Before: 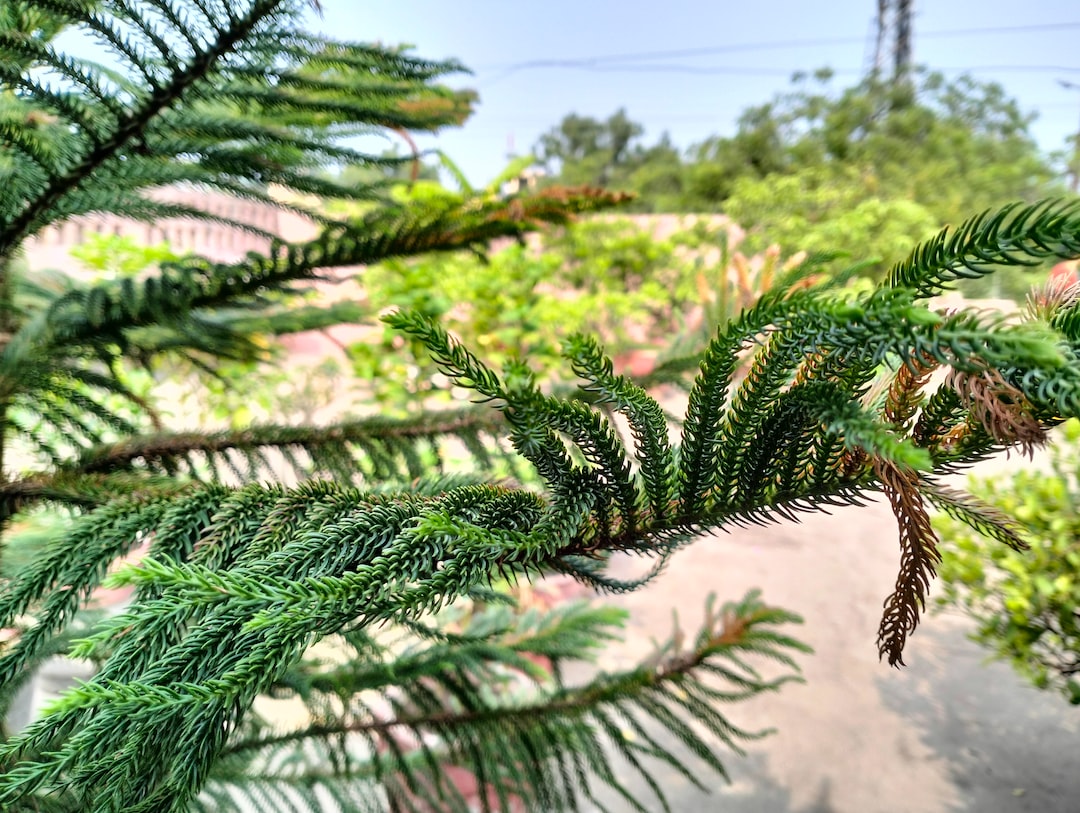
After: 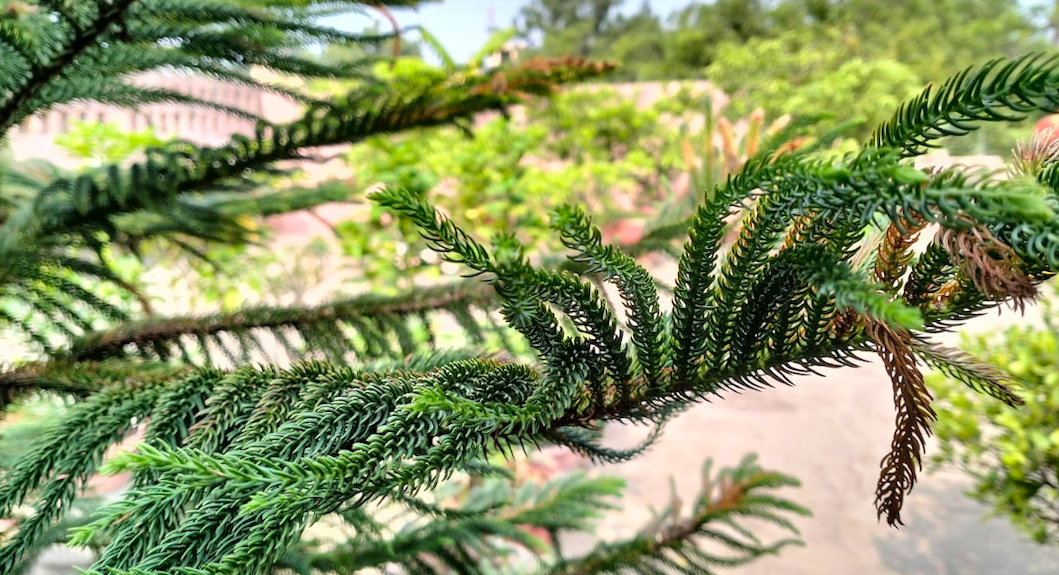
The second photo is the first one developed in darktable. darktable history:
crop: top 13.819%, bottom 11.169%
rotate and perspective: rotation -2°, crop left 0.022, crop right 0.978, crop top 0.049, crop bottom 0.951
